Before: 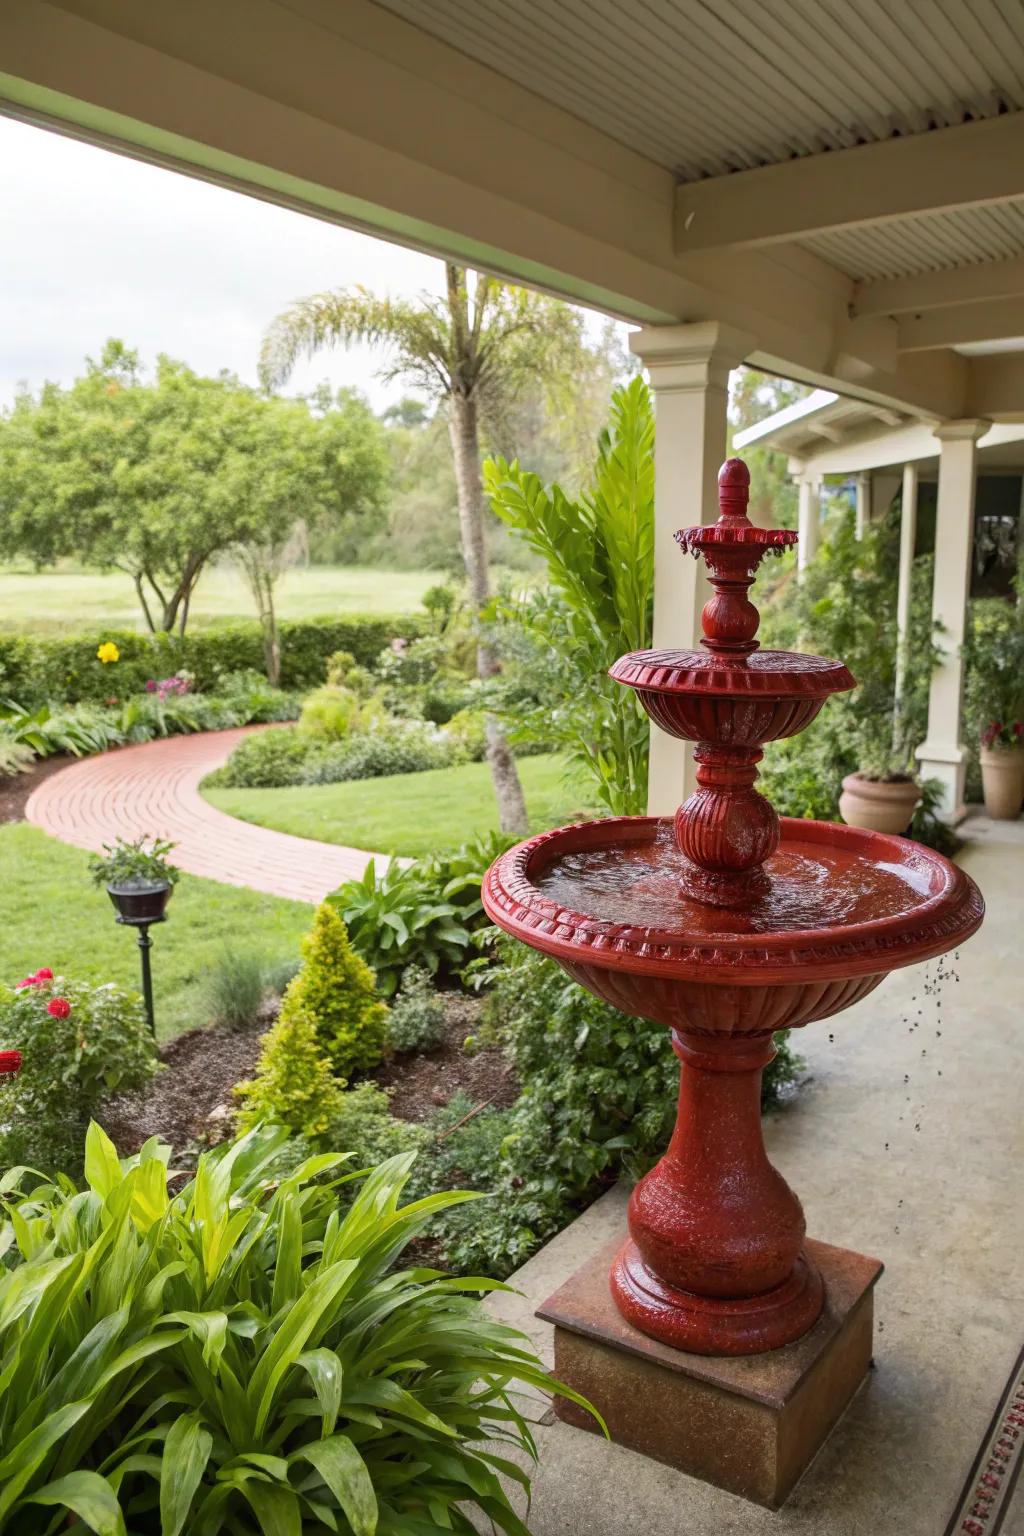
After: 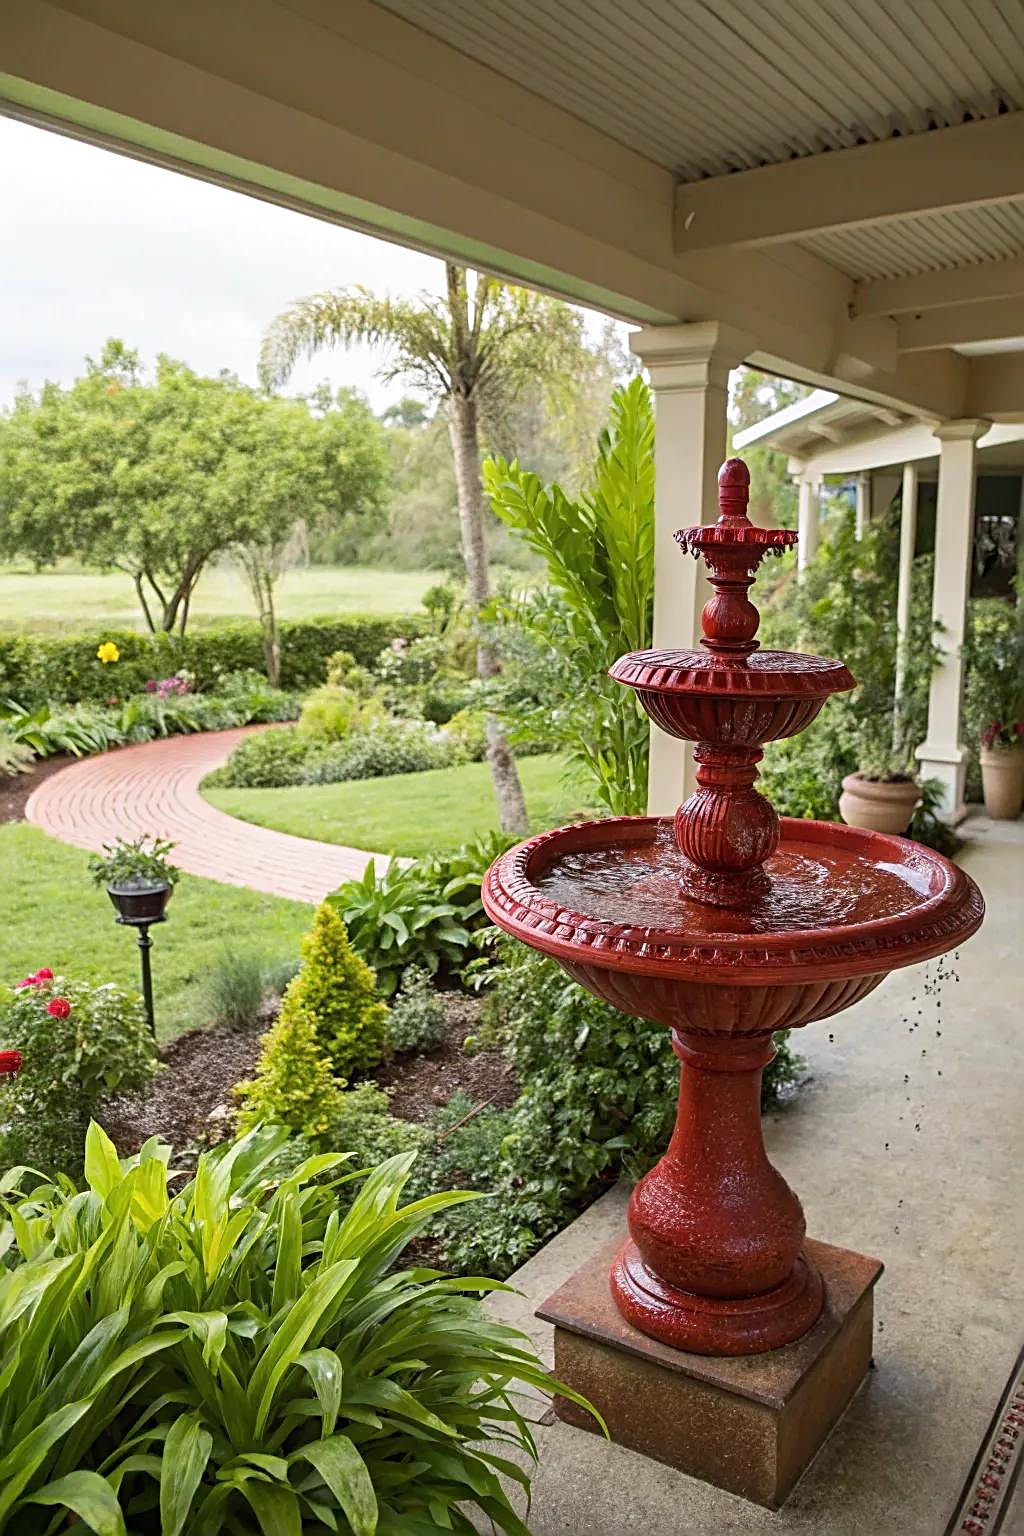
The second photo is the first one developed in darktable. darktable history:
sharpen: radius 2.548, amount 0.641
